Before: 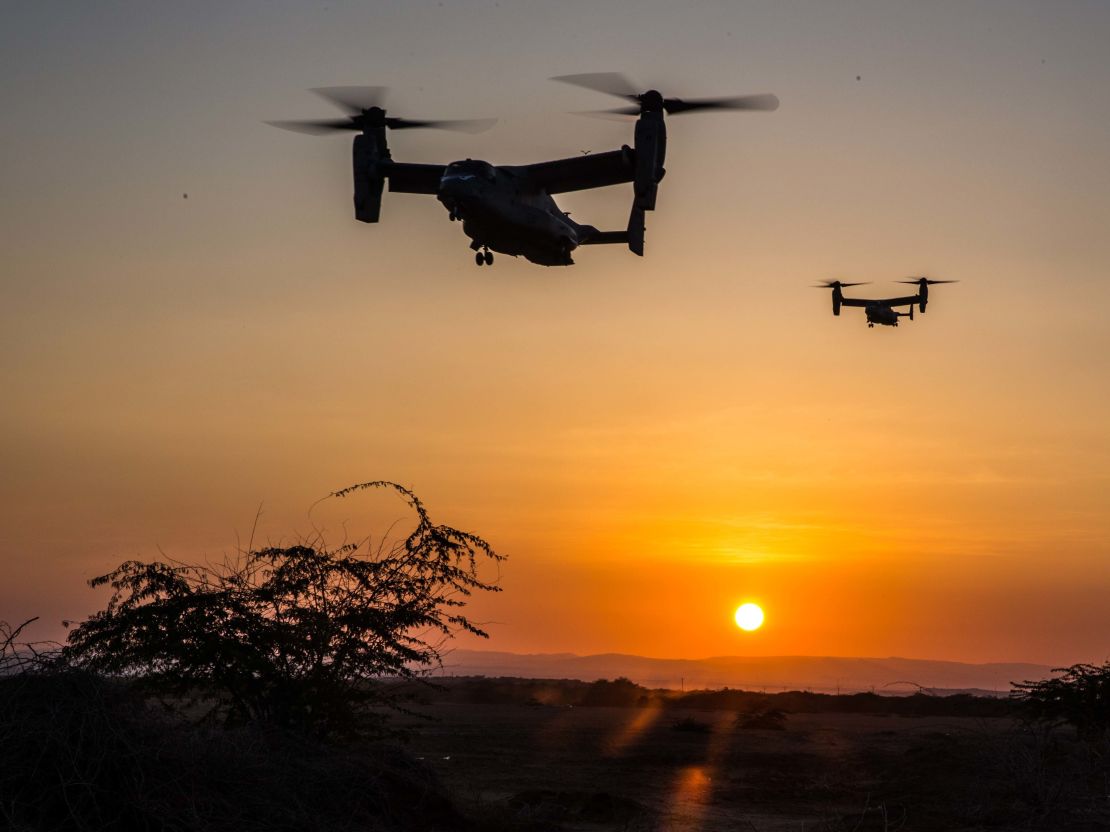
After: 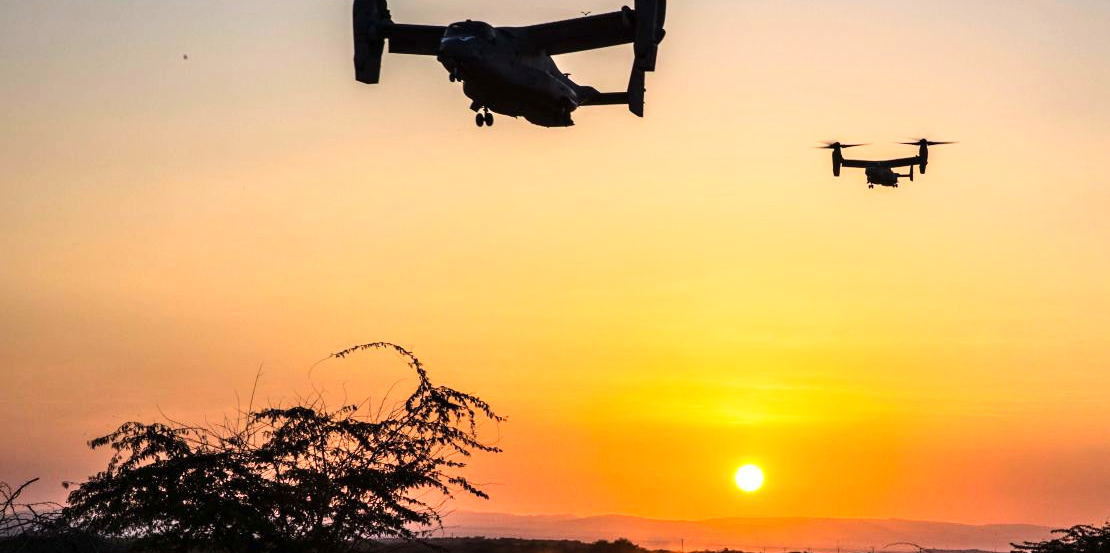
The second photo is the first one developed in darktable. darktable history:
crop: top 16.727%, bottom 16.727%
base curve: curves: ch0 [(0, 0) (0.018, 0.026) (0.143, 0.37) (0.33, 0.731) (0.458, 0.853) (0.735, 0.965) (0.905, 0.986) (1, 1)]
